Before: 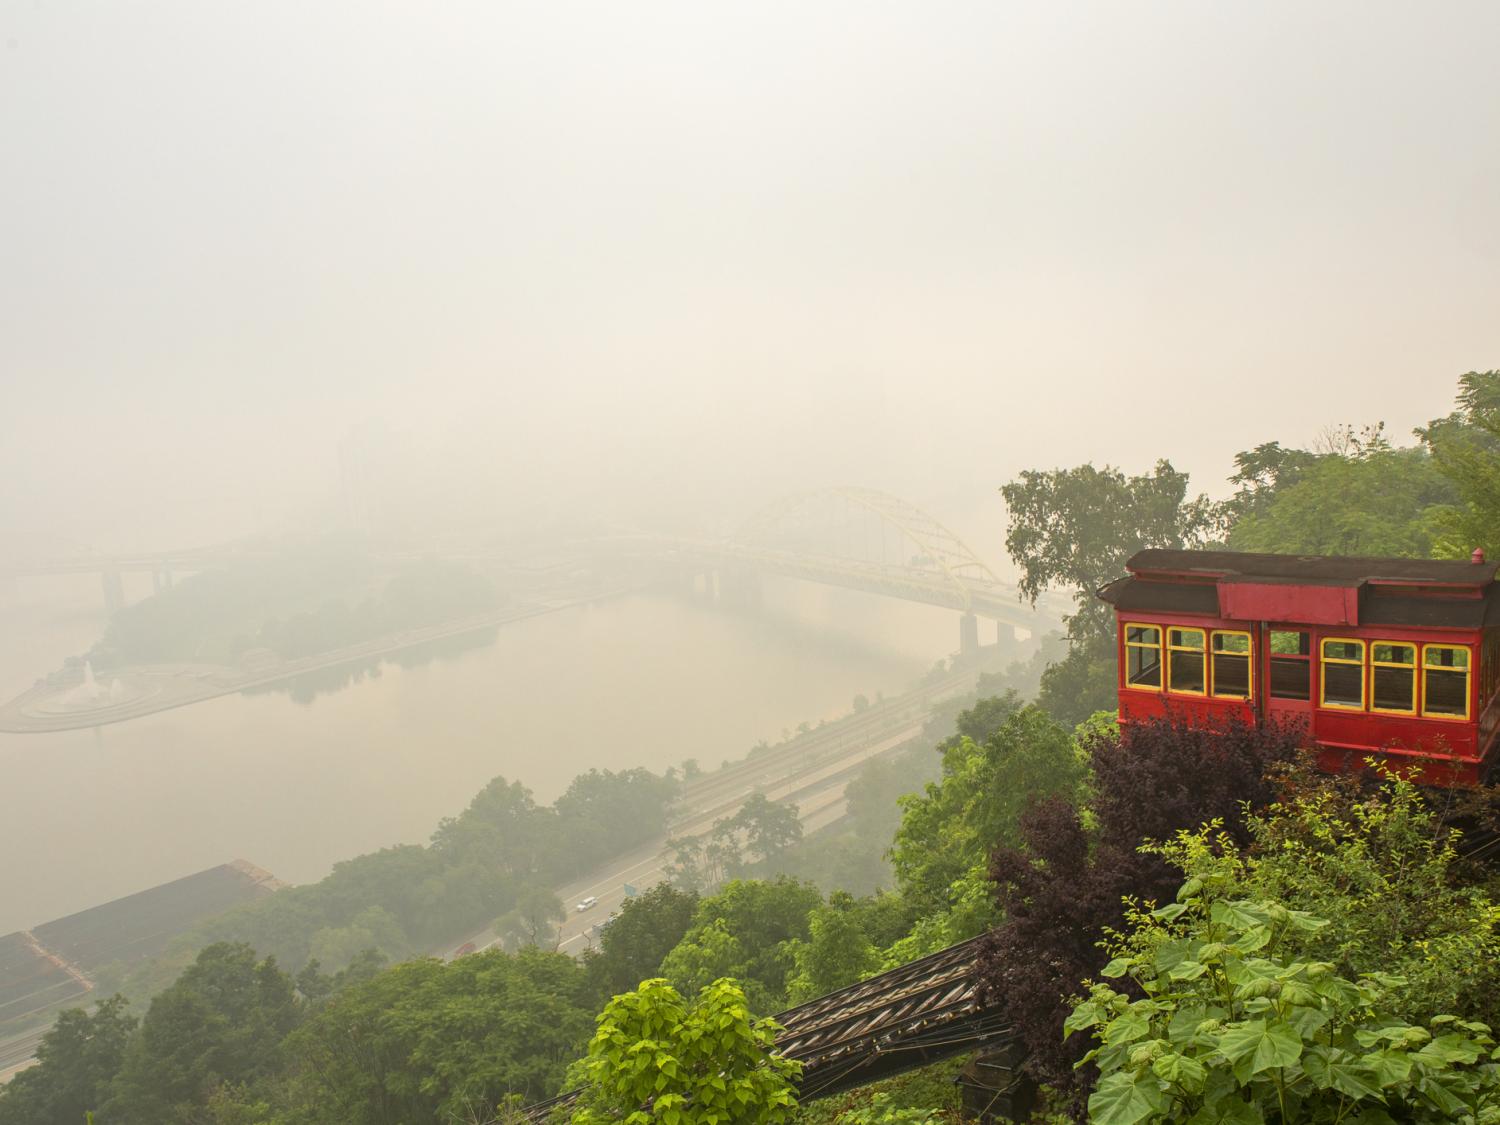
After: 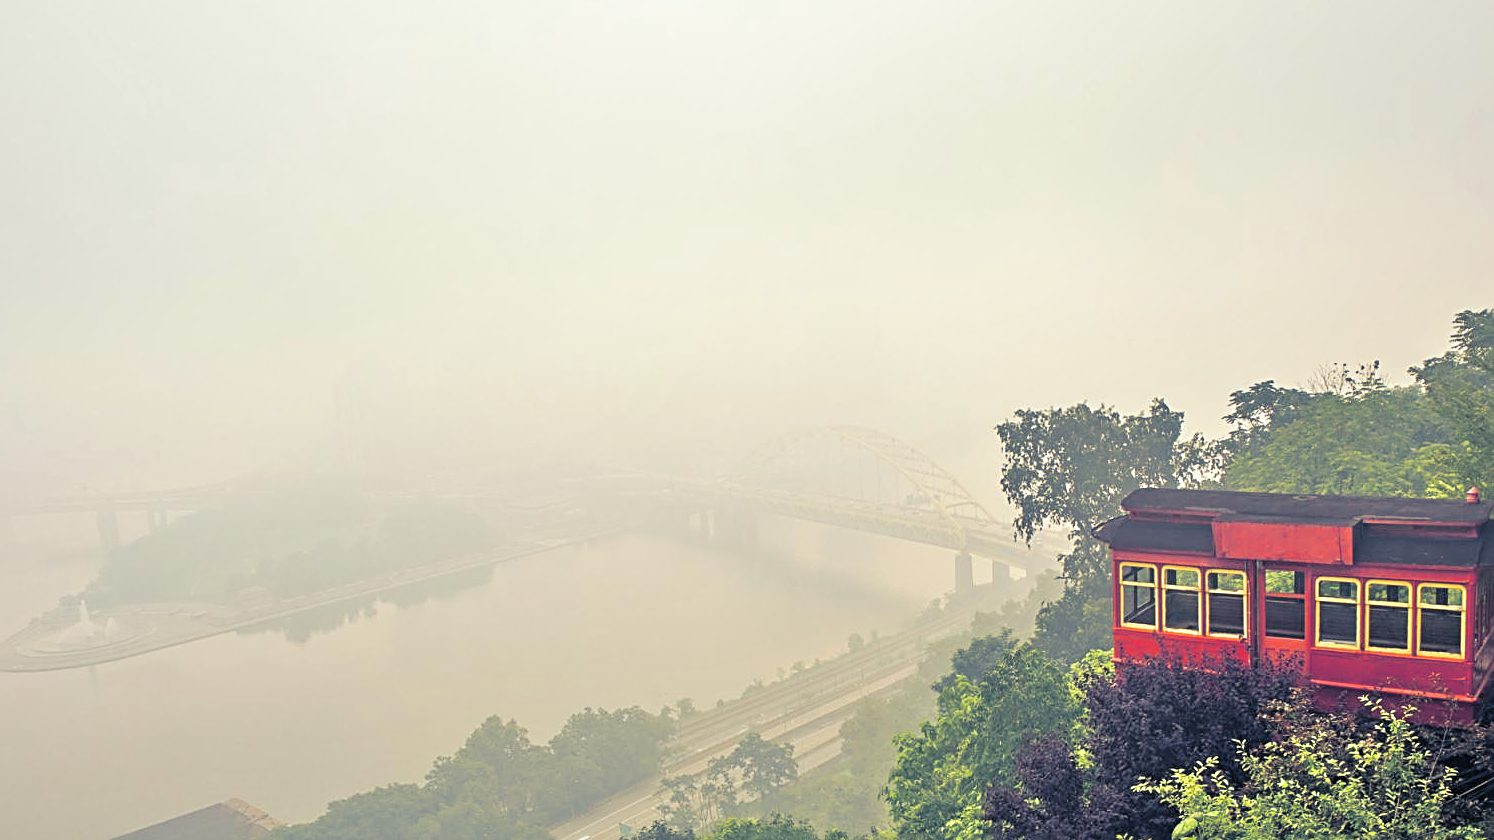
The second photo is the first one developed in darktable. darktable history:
color balance rgb: perceptual saturation grading › global saturation 20%, perceptual saturation grading › highlights -25%, perceptual saturation grading › shadows 25%
tone equalizer: -7 EV 0.15 EV, -6 EV 0.6 EV, -5 EV 1.15 EV, -4 EV 1.33 EV, -3 EV 1.15 EV, -2 EV 0.6 EV, -1 EV 0.15 EV, mask exposure compensation -0.5 EV
sharpen: radius 2.584, amount 0.688
crop: left 0.387%, top 5.469%, bottom 19.809%
split-toning: shadows › hue 226.8°, shadows › saturation 0.84
